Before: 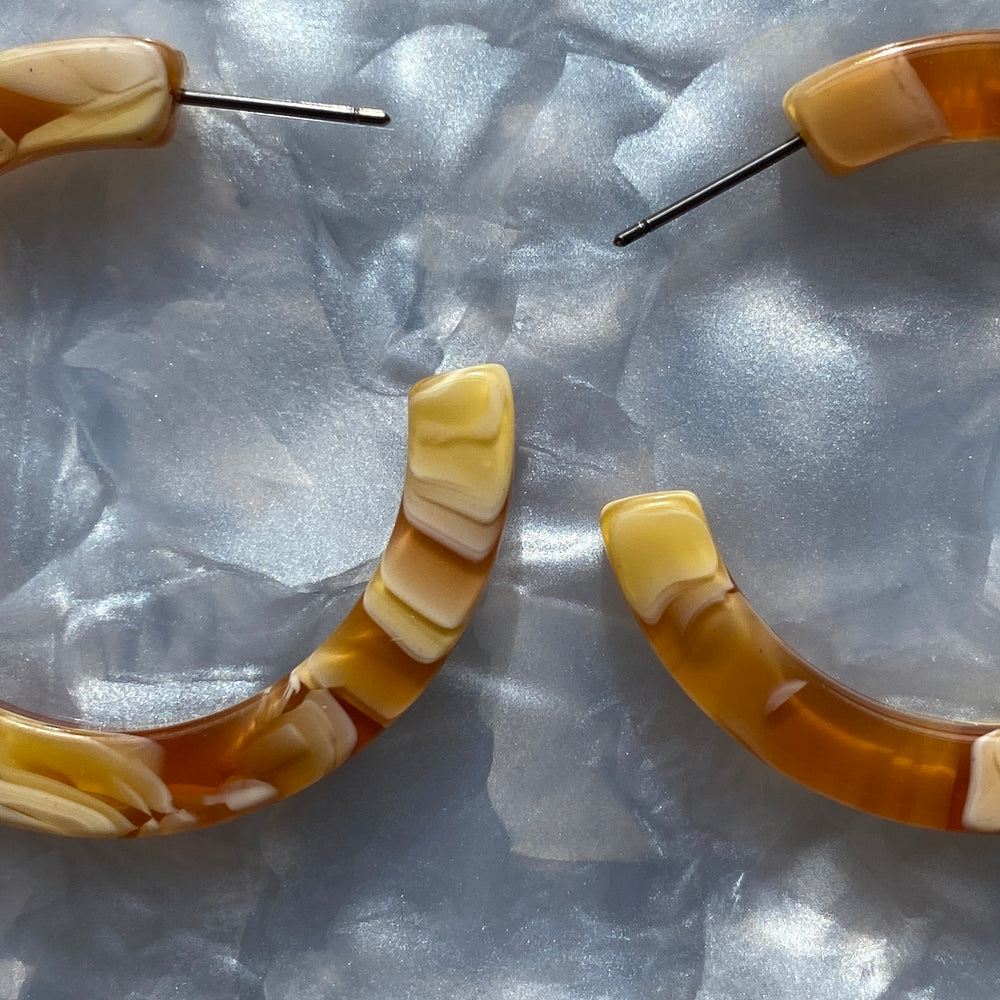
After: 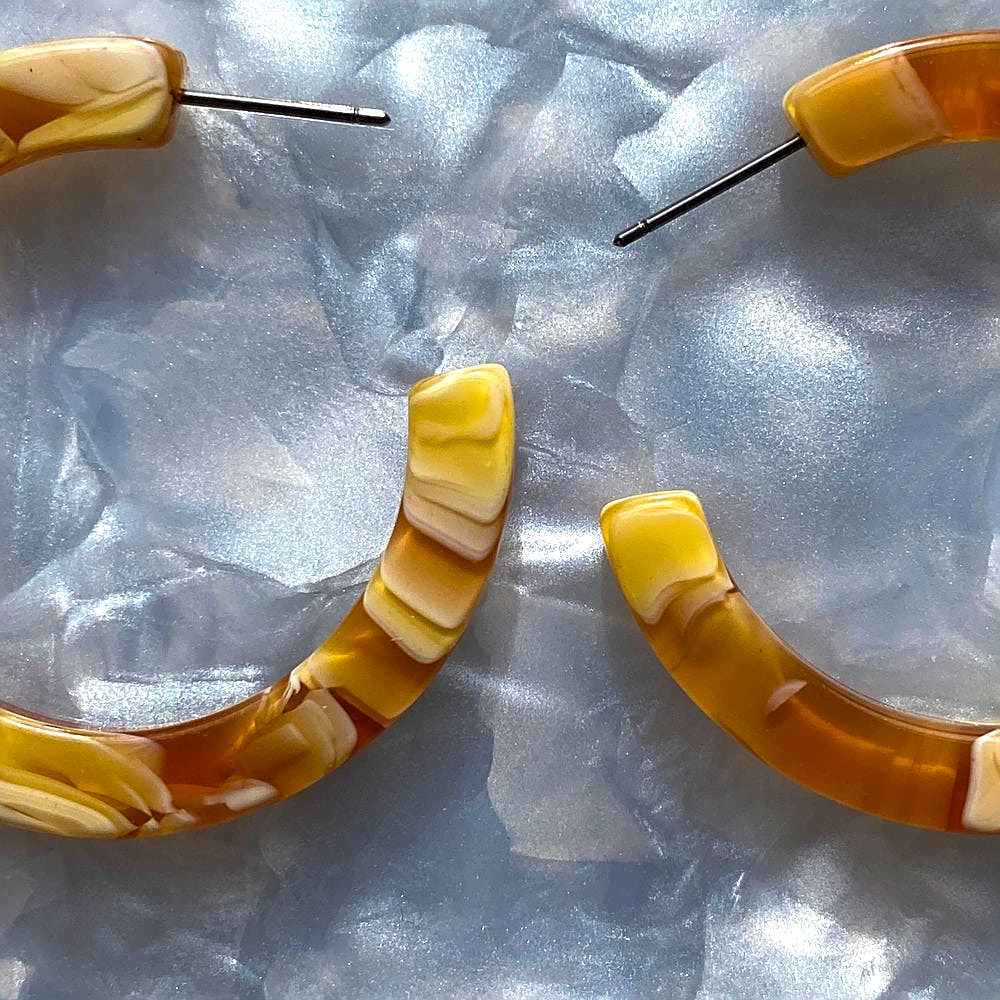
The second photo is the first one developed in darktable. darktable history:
color balance rgb: highlights gain › chroma 0.29%, highlights gain › hue 331.25°, linear chroma grading › global chroma 14.606%, perceptual saturation grading › global saturation 0.973%, perceptual brilliance grading › global brilliance 11.237%, global vibrance 14.695%
sharpen: on, module defaults
